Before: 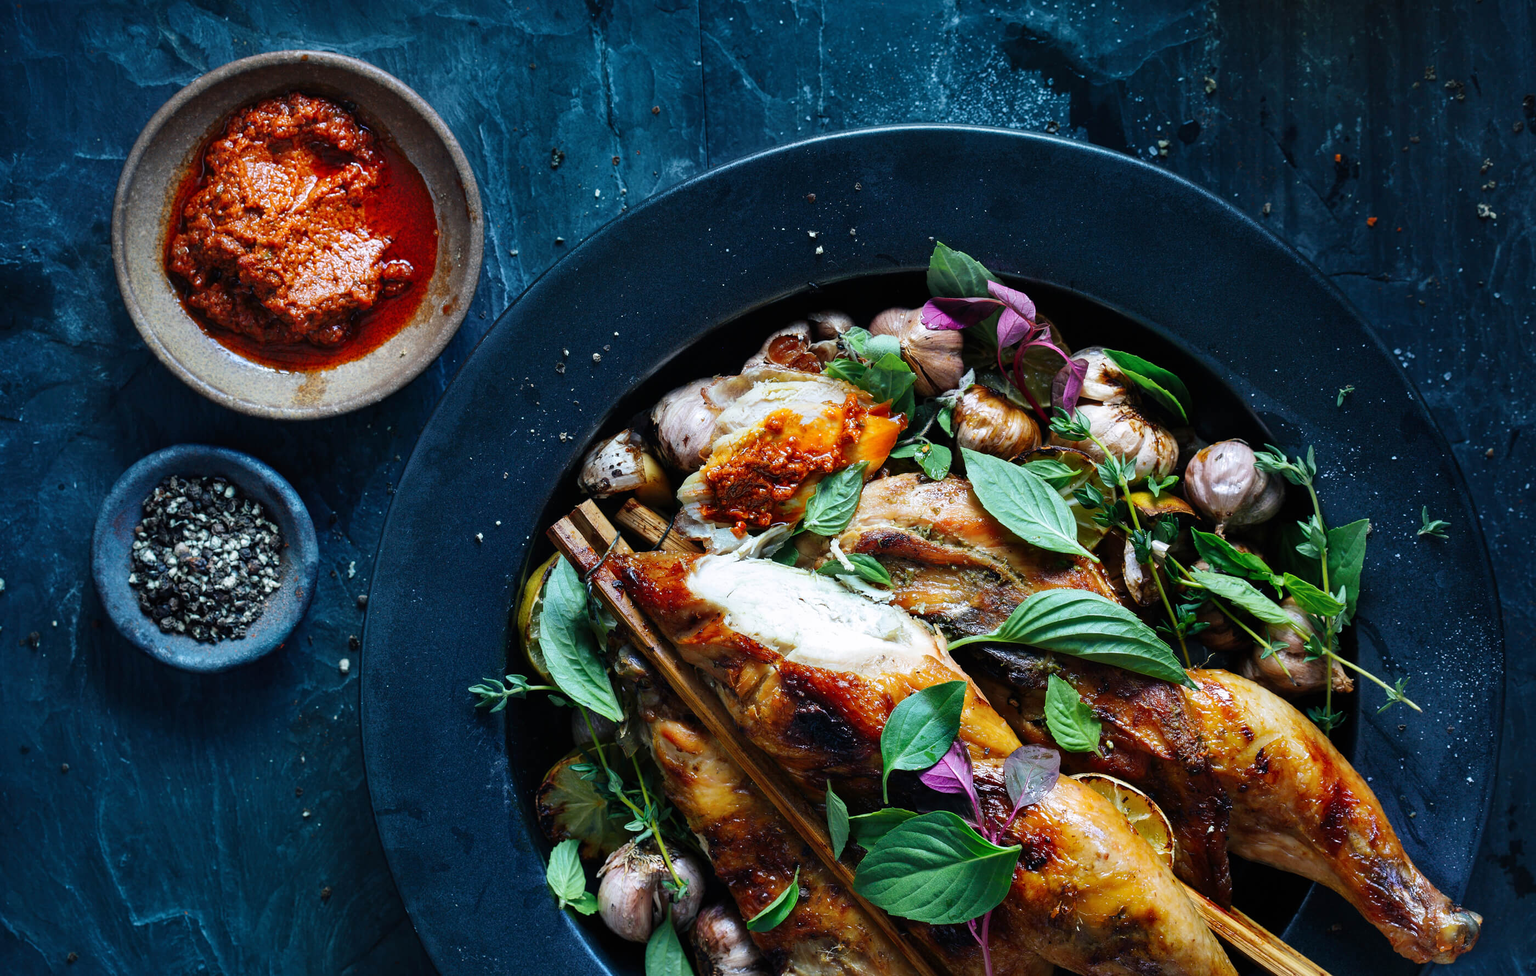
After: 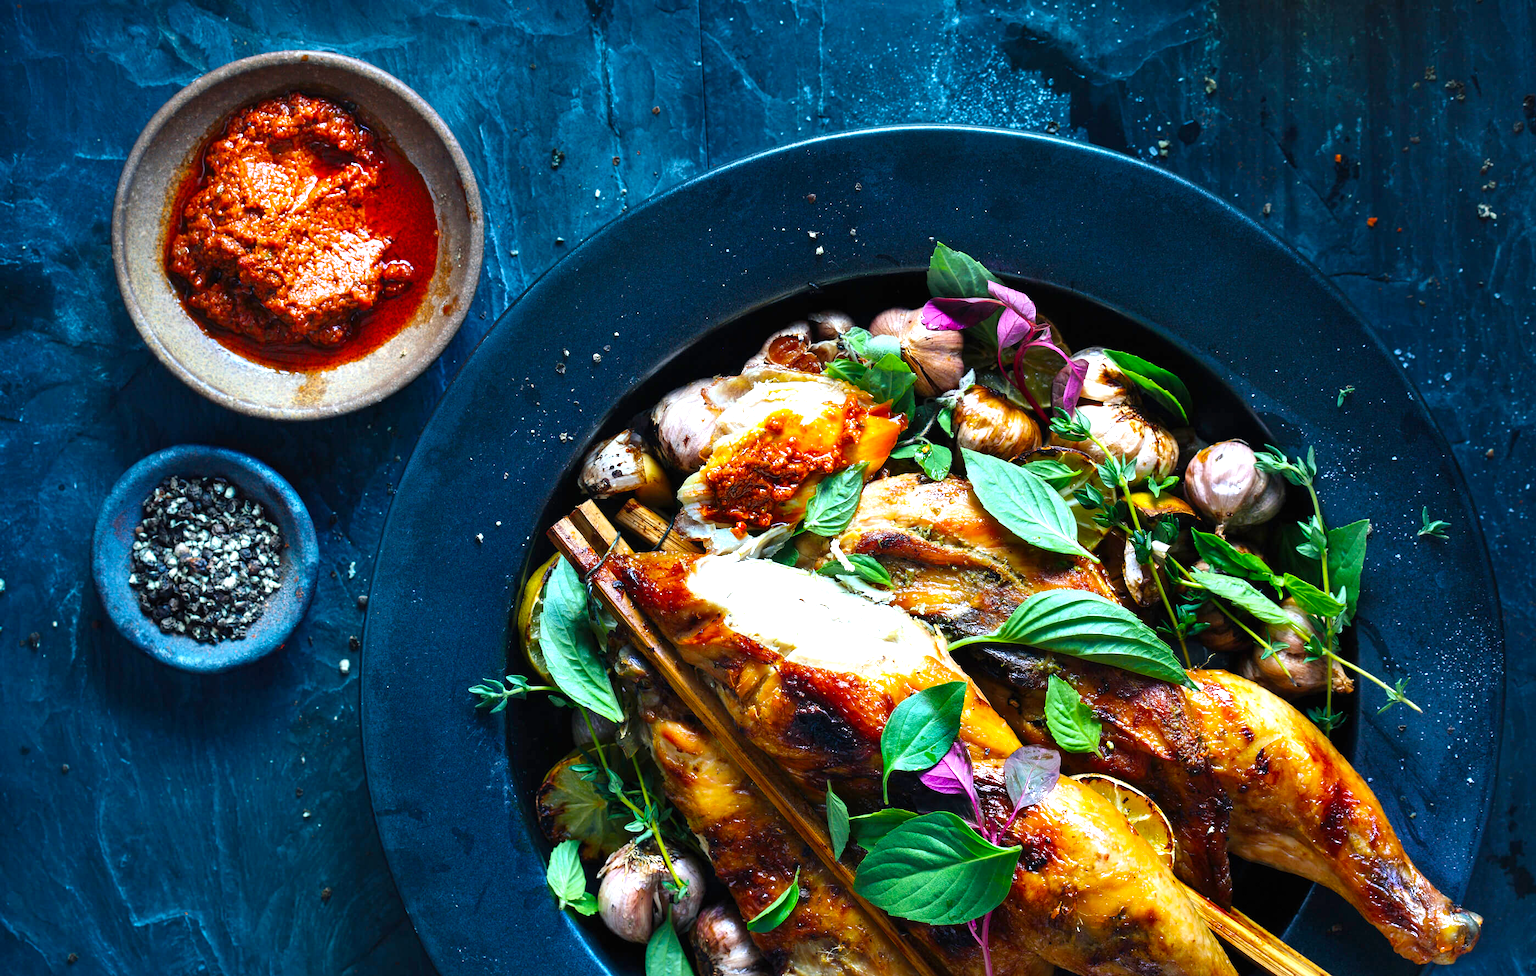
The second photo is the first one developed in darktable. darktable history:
color balance rgb: perceptual saturation grading › global saturation 20%, global vibrance 20%
exposure: exposure 0.74 EV, compensate highlight preservation false
